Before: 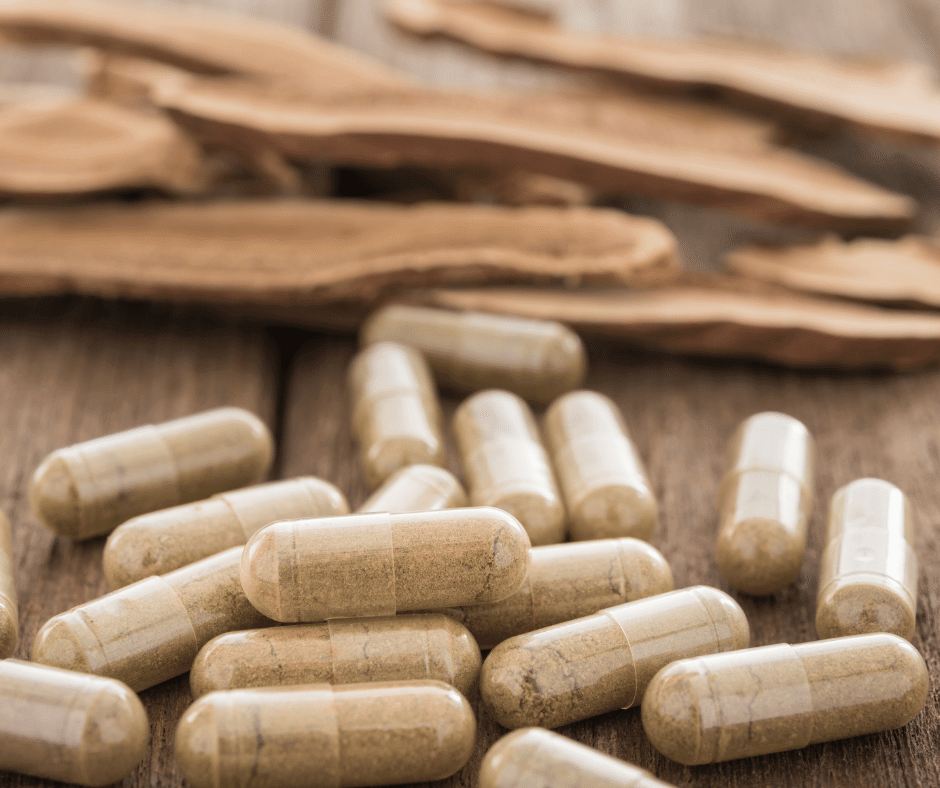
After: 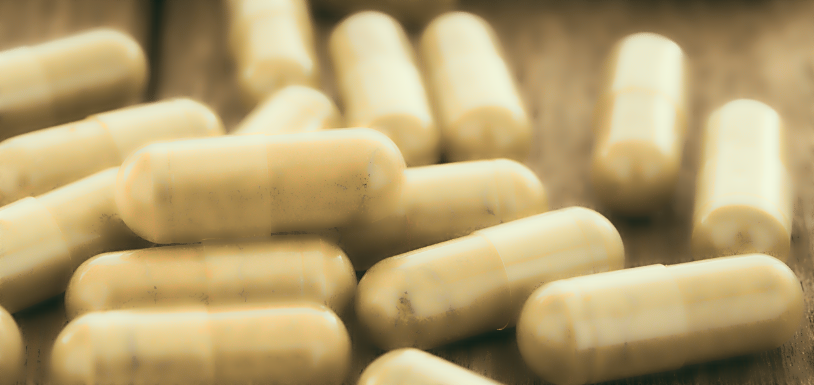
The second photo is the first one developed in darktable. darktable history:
crop and rotate: left 13.306%, top 48.129%, bottom 2.928%
contrast brightness saturation: contrast 0.2, brightness 0.16, saturation 0.22
lowpass: radius 4, soften with bilateral filter, unbound 0
sharpen: amount 0.478
color balance: lift [1.005, 0.99, 1.007, 1.01], gamma [1, 1.034, 1.032, 0.966], gain [0.873, 1.055, 1.067, 0.933]
split-toning: shadows › hue 32.4°, shadows › saturation 0.51, highlights › hue 180°, highlights › saturation 0, balance -60.17, compress 55.19%
